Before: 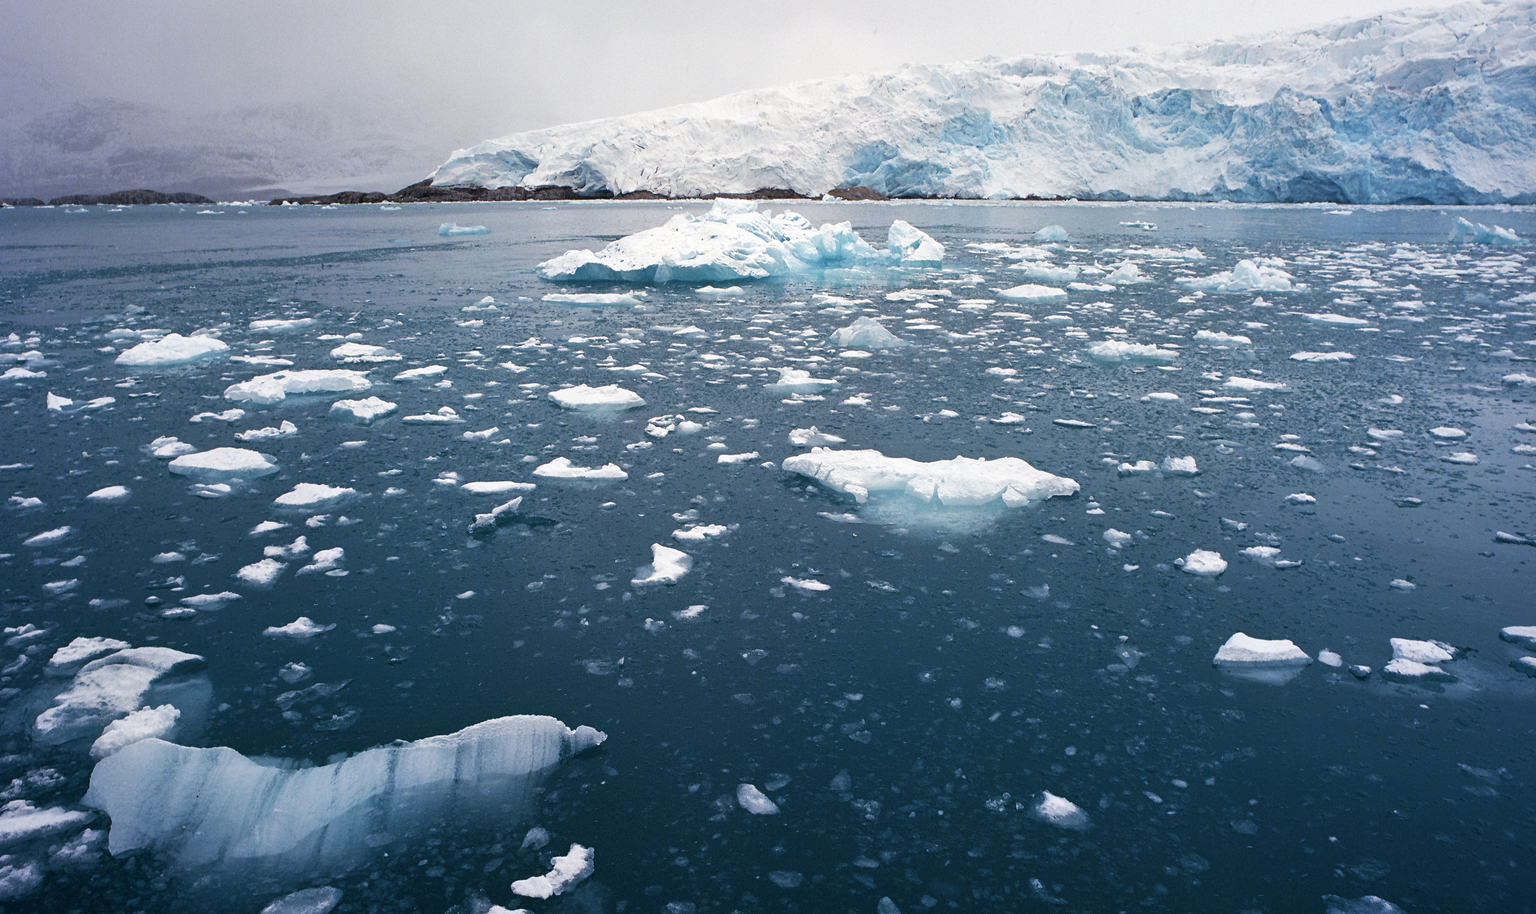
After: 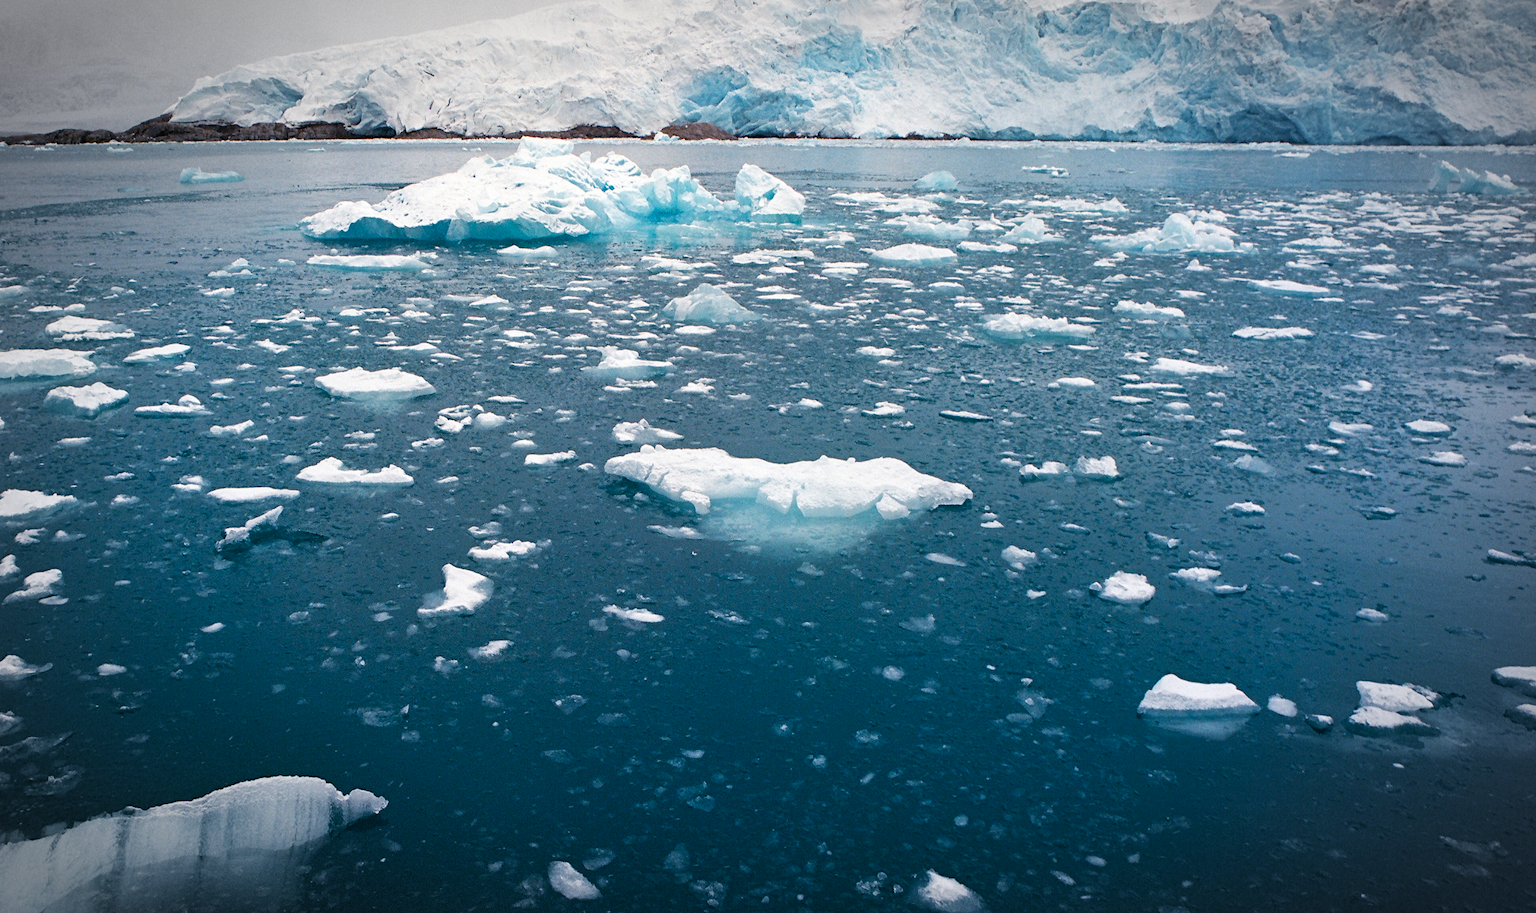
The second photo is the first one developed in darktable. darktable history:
white balance: red 1, blue 1
crop: left 19.159%, top 9.58%, bottom 9.58%
vignetting: automatic ratio true
